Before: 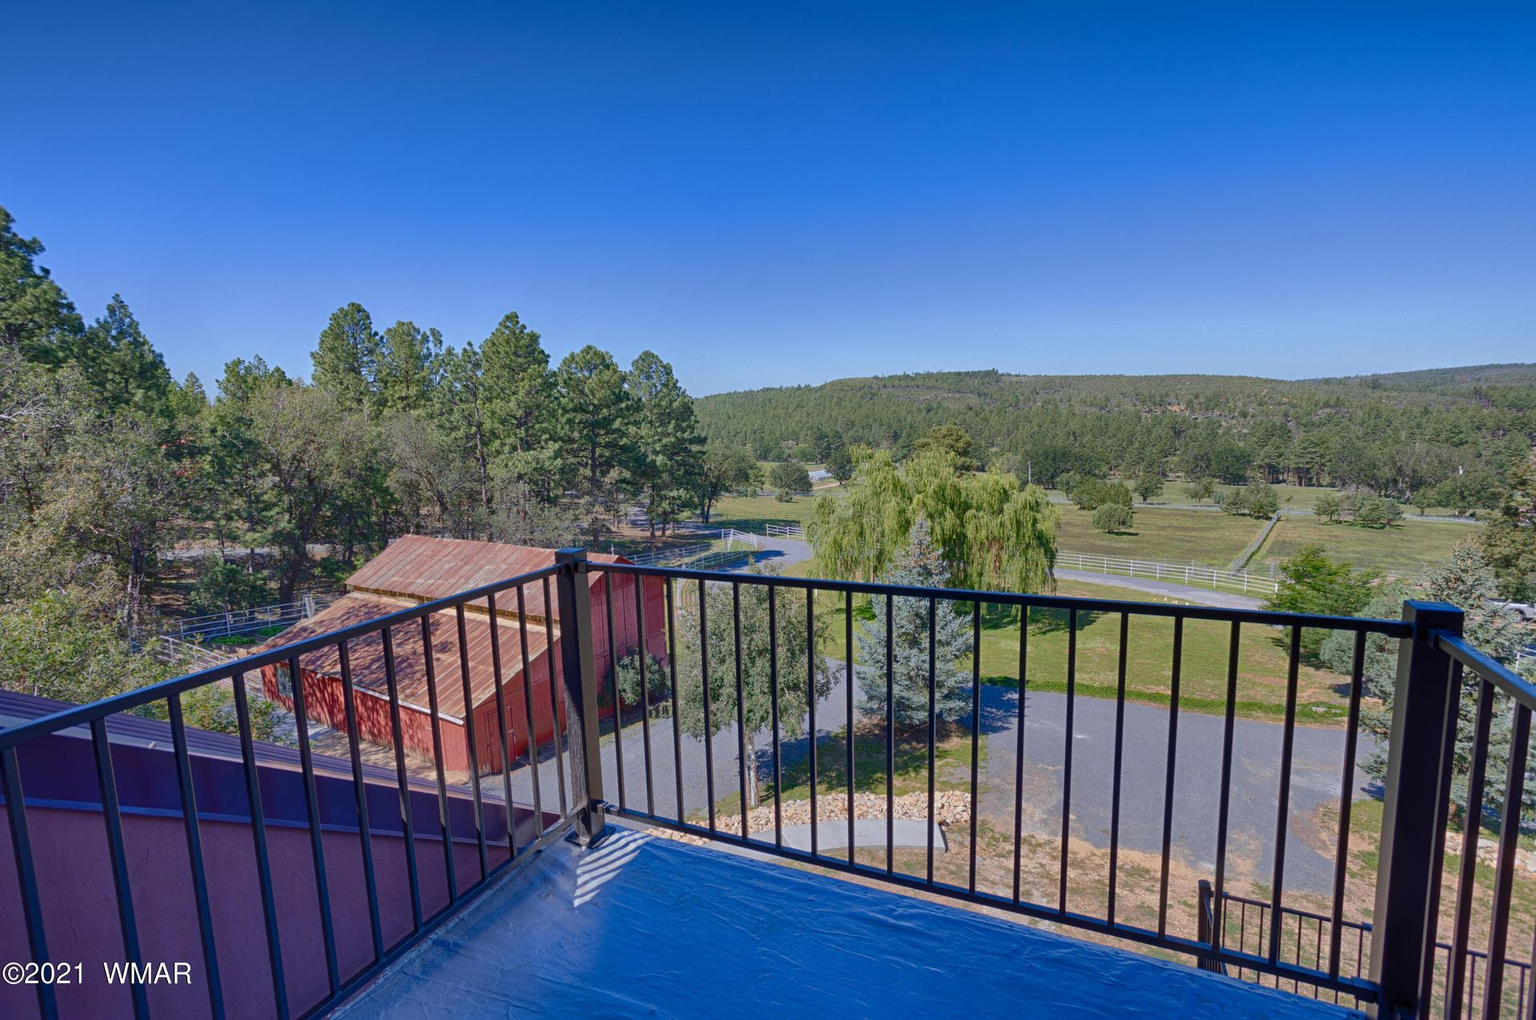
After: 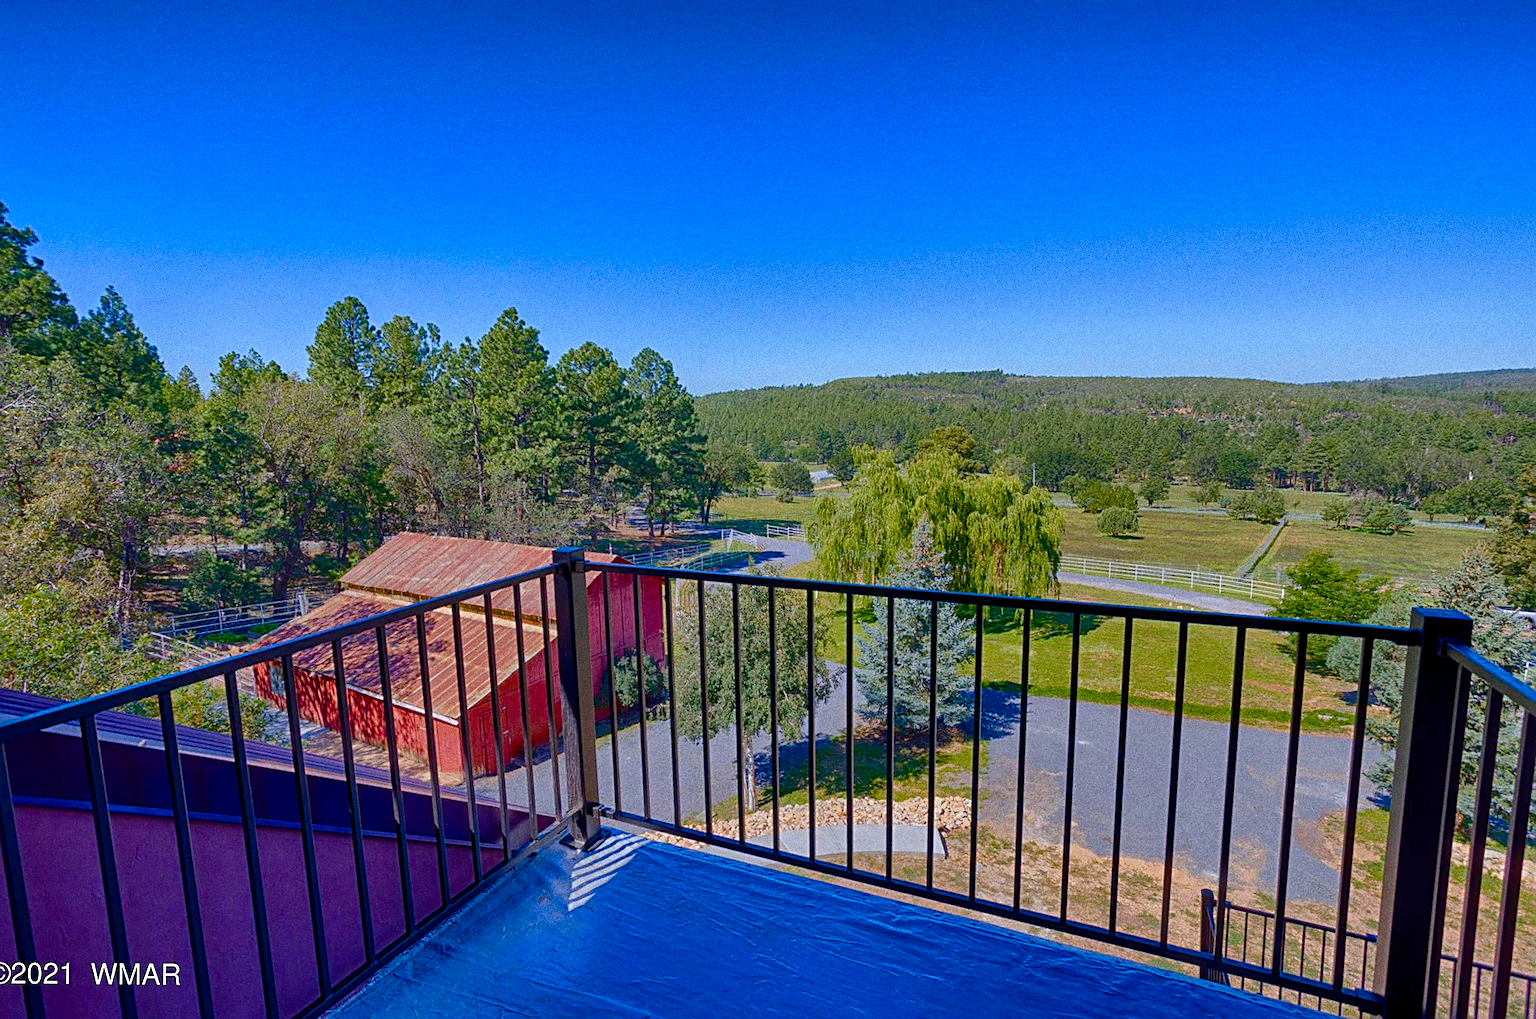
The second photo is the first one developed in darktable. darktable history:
color balance rgb: perceptual saturation grading › global saturation 20%, perceptual saturation grading › highlights -25%, perceptual saturation grading › shadows 50.52%, global vibrance 40.24%
grain: coarseness 0.09 ISO, strength 40%
crop and rotate: angle -0.5°
tone equalizer: on, module defaults
sharpen: on, module defaults
color balance: mode lift, gamma, gain (sRGB), lift [0.97, 1, 1, 1], gamma [1.03, 1, 1, 1]
